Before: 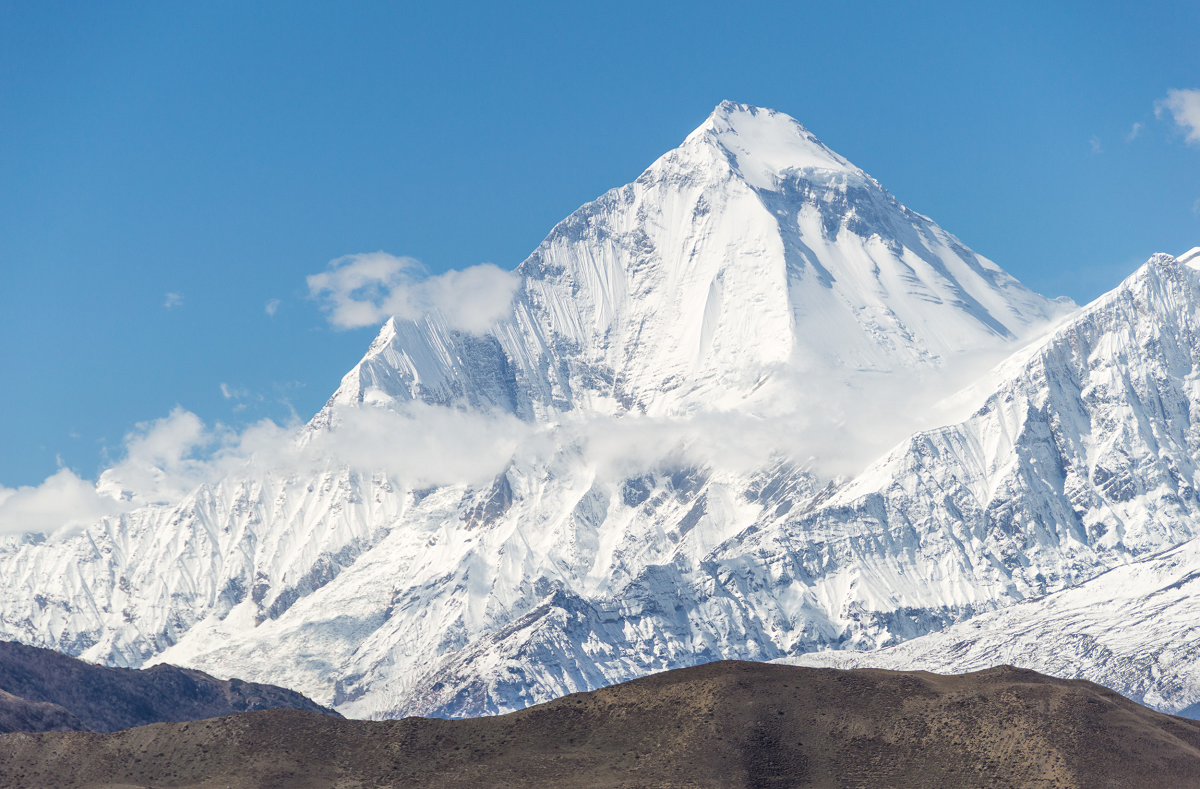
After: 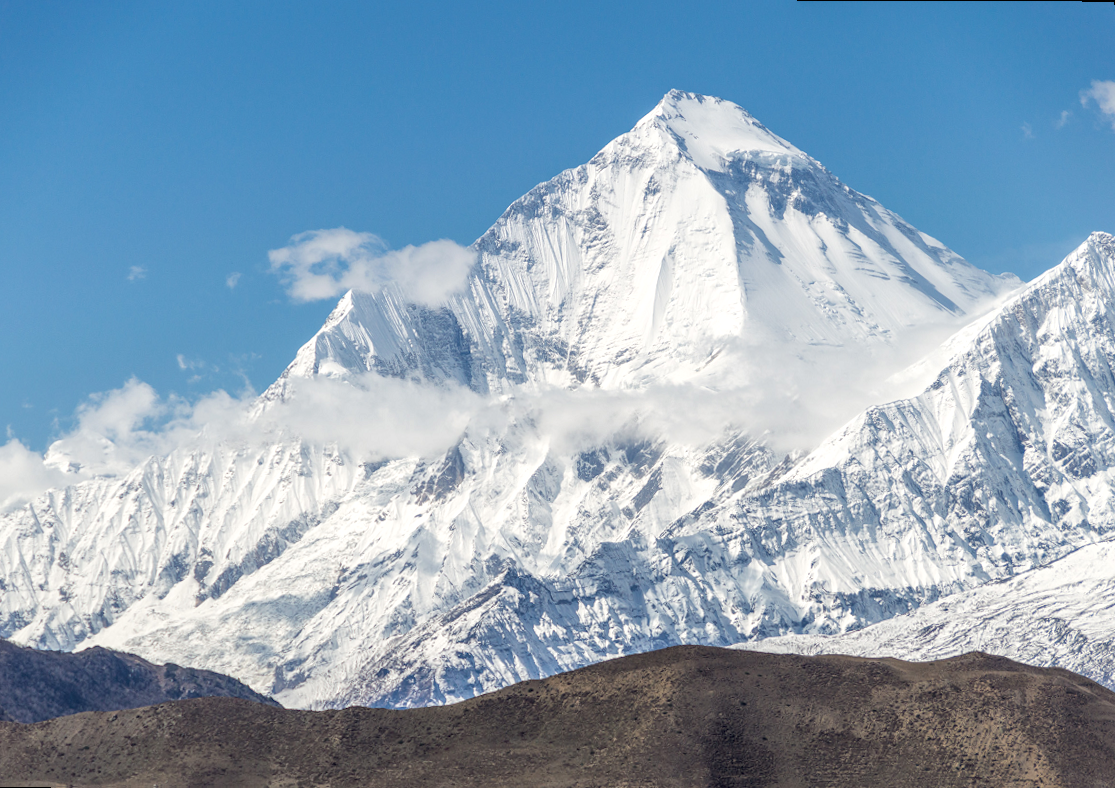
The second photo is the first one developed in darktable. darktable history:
rotate and perspective: rotation 0.215°, lens shift (vertical) -0.139, crop left 0.069, crop right 0.939, crop top 0.002, crop bottom 0.996
local contrast: on, module defaults
